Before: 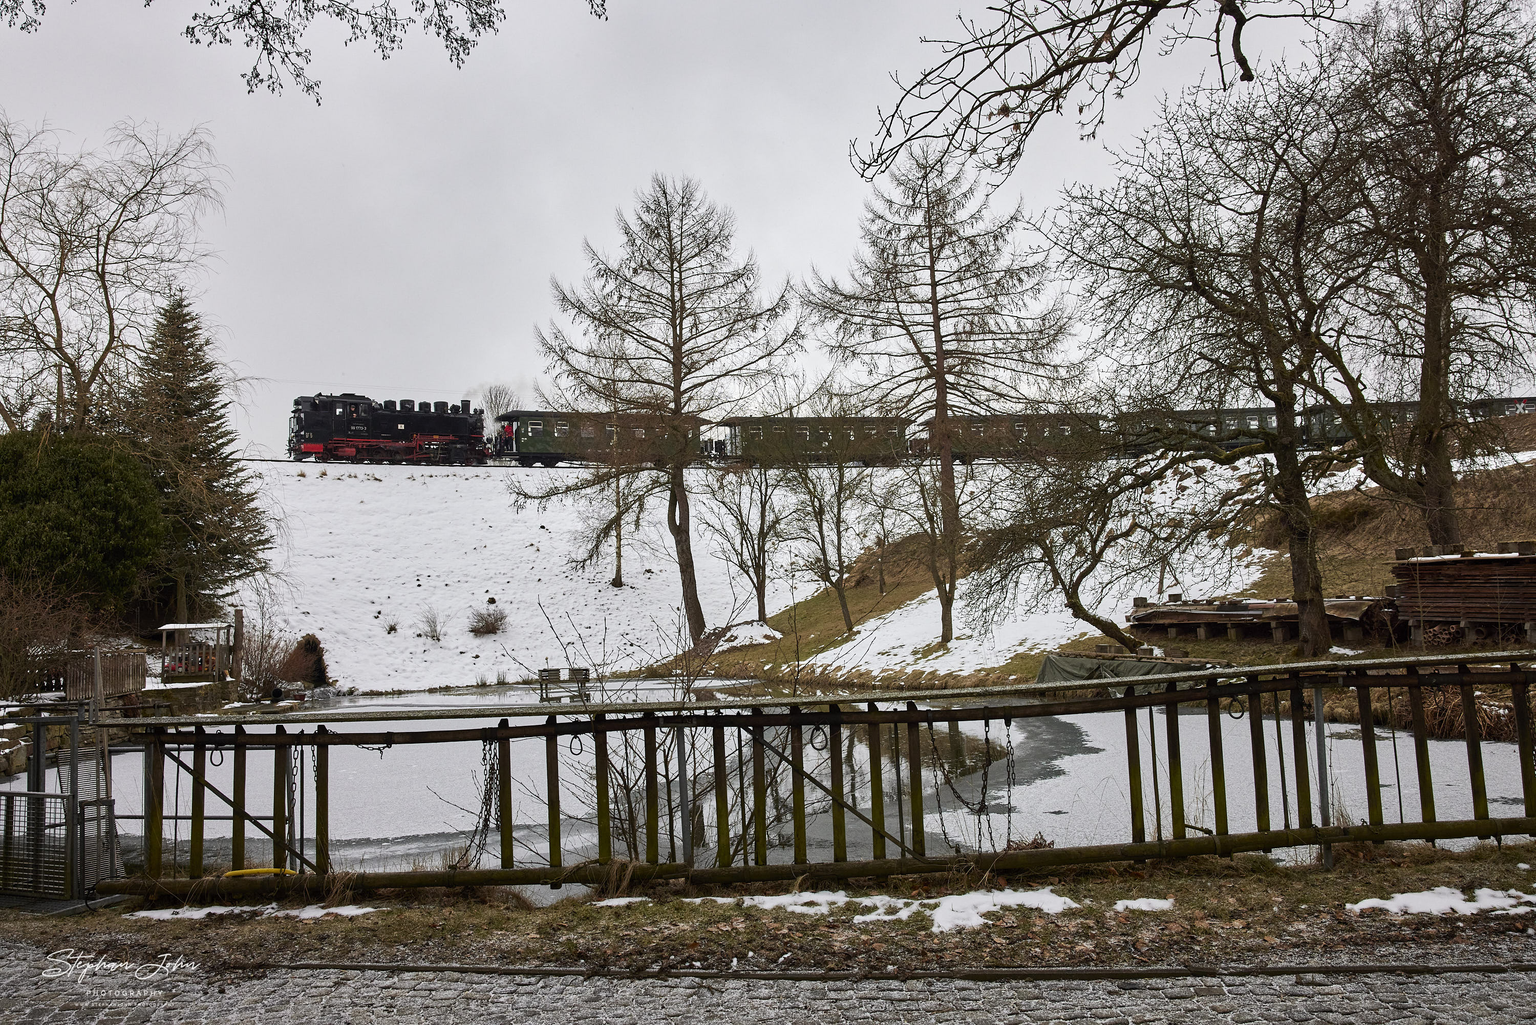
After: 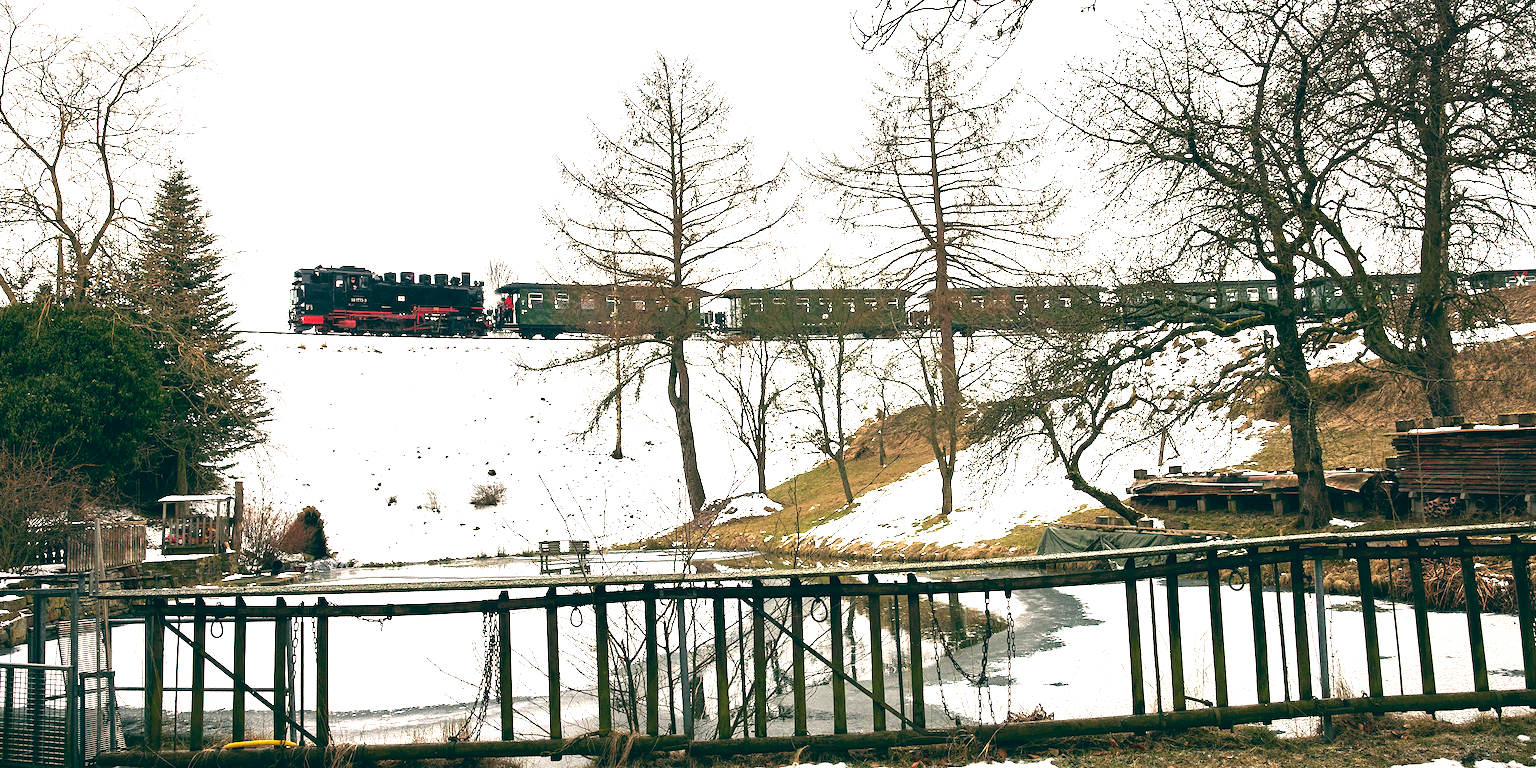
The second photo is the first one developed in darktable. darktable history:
color balance: lift [1.005, 0.99, 1.007, 1.01], gamma [1, 0.979, 1.011, 1.021], gain [0.923, 1.098, 1.025, 0.902], input saturation 90.45%, contrast 7.73%, output saturation 105.91%
crop and rotate: top 12.5%, bottom 12.5%
exposure: black level correction 0, exposure 1.4 EV, compensate highlight preservation false
